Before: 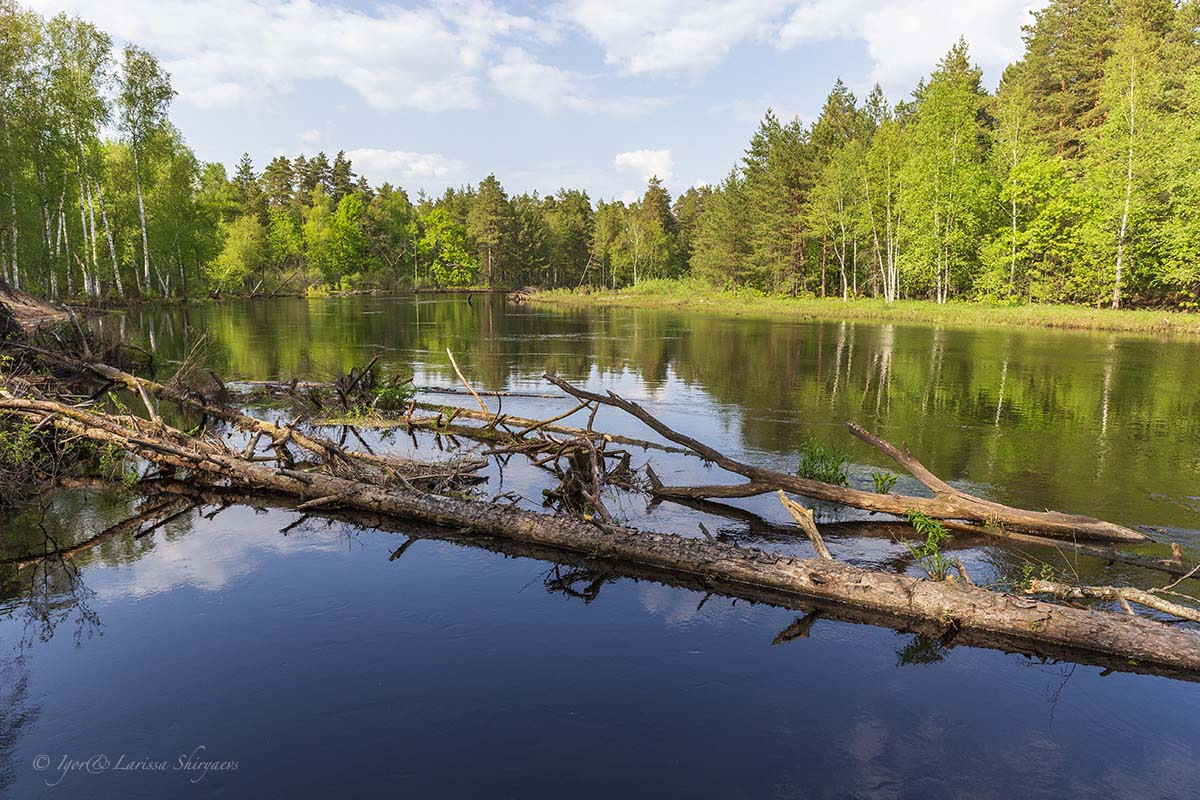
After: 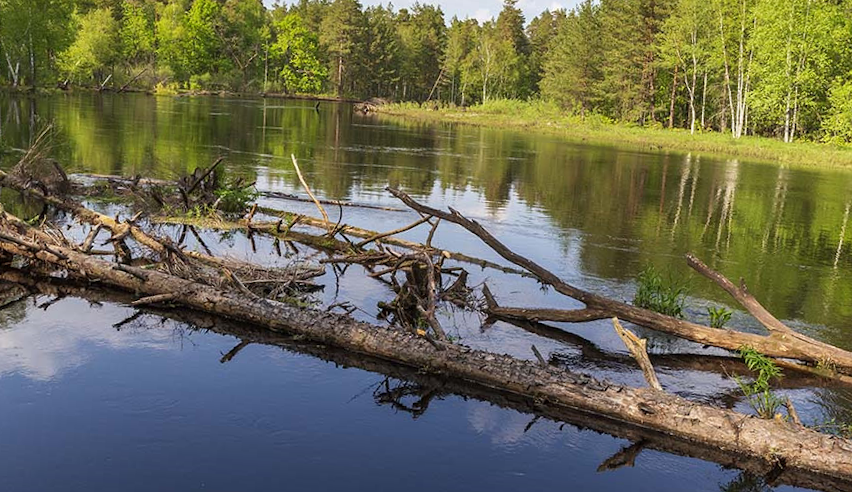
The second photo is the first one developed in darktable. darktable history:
crop and rotate: angle -3.77°, left 9.731%, top 20.421%, right 12.399%, bottom 12.085%
